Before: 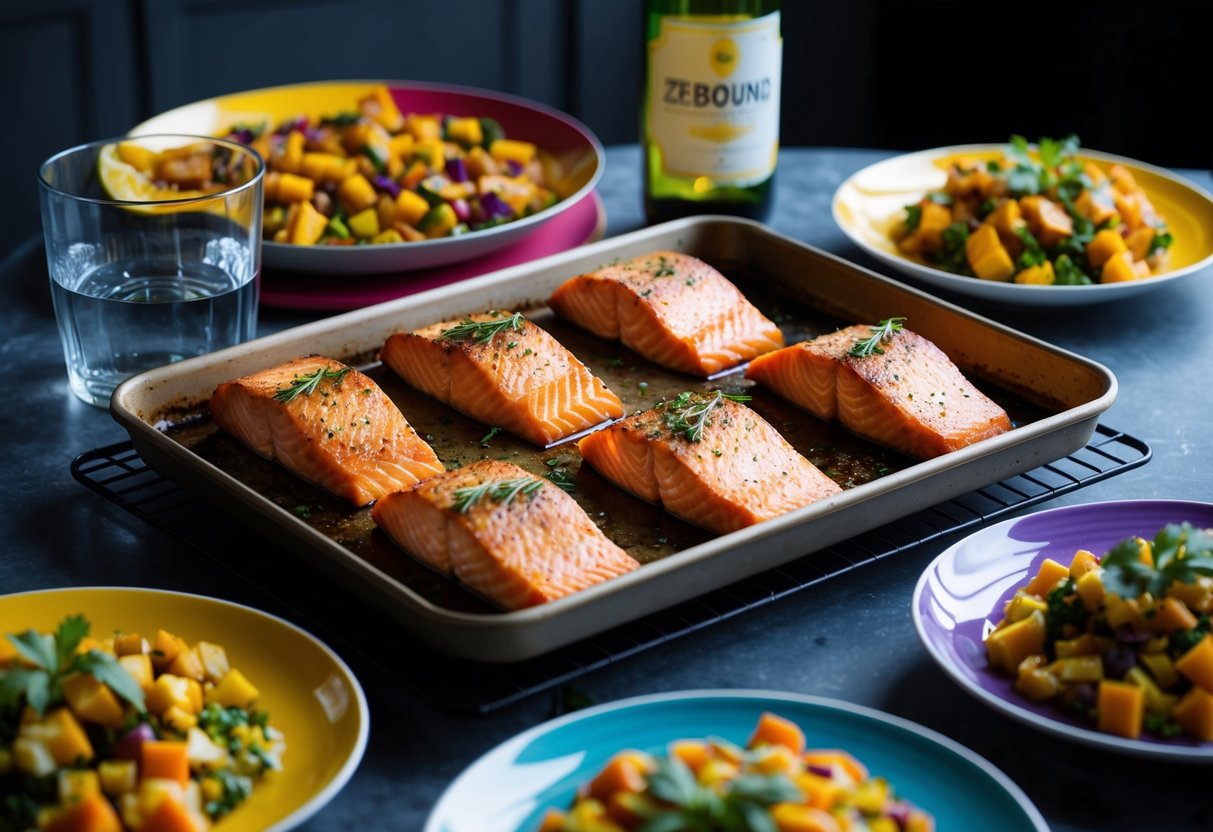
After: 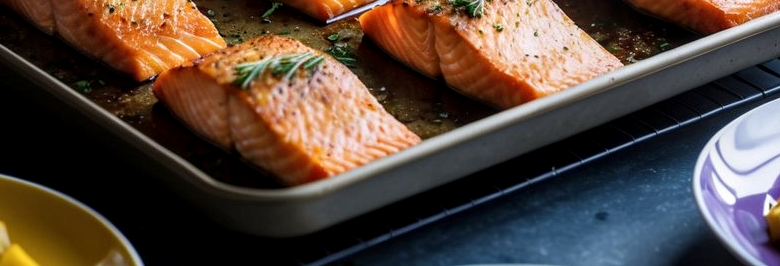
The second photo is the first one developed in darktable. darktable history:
local contrast: detail 130%
crop: left 18.091%, top 51.13%, right 17.525%, bottom 16.85%
